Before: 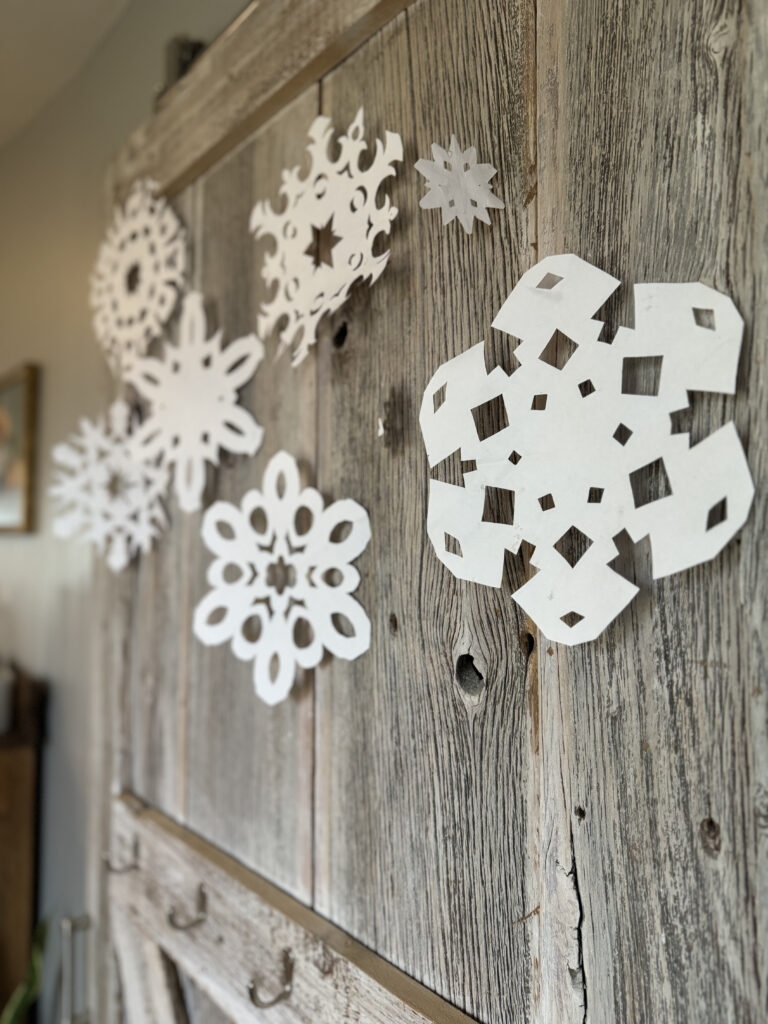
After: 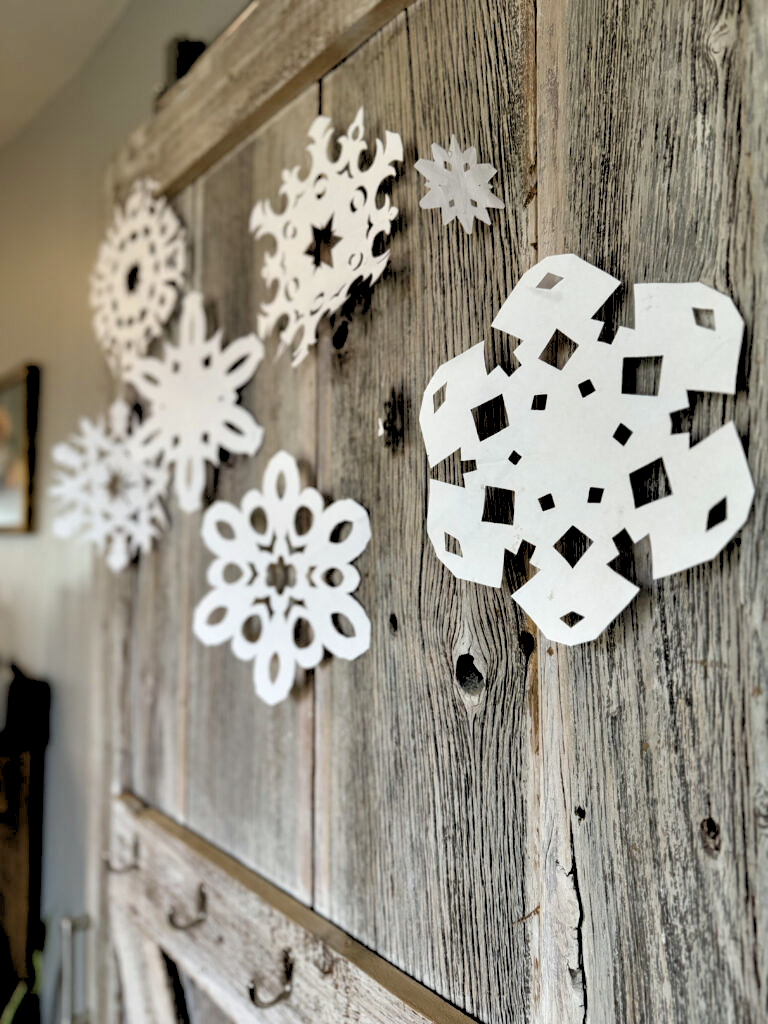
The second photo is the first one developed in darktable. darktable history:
contrast equalizer: octaves 7, y [[0.6 ×6], [0.55 ×6], [0 ×6], [0 ×6], [0 ×6]]
rgb levels: preserve colors sum RGB, levels [[0.038, 0.433, 0.934], [0, 0.5, 1], [0, 0.5, 1]]
